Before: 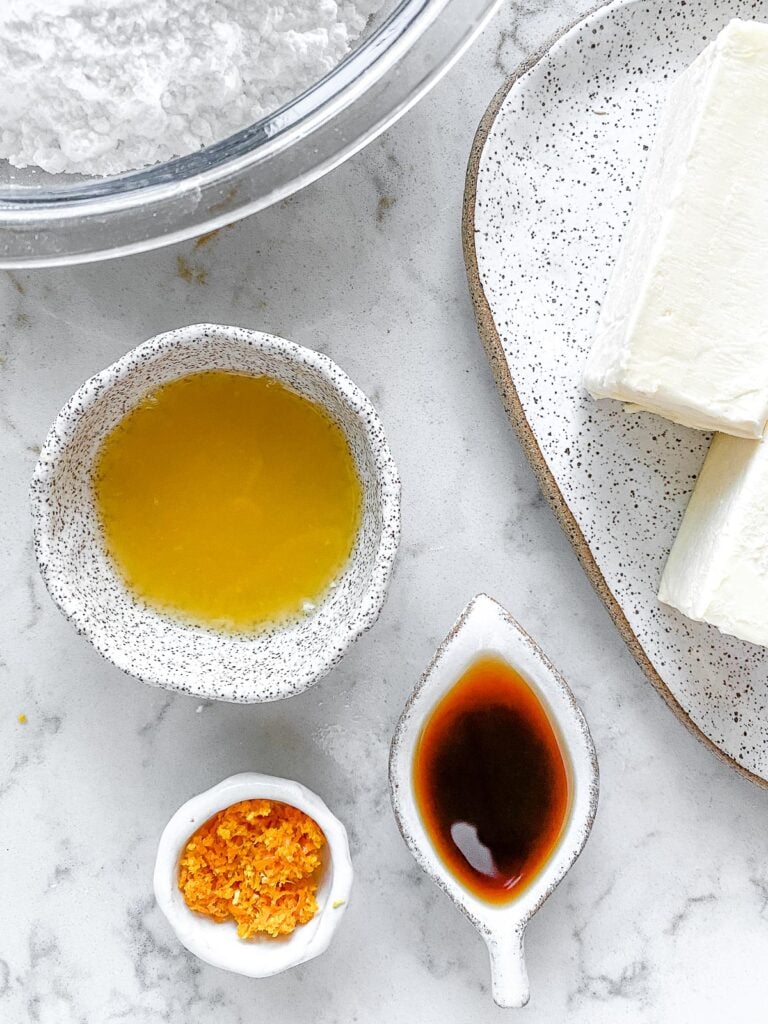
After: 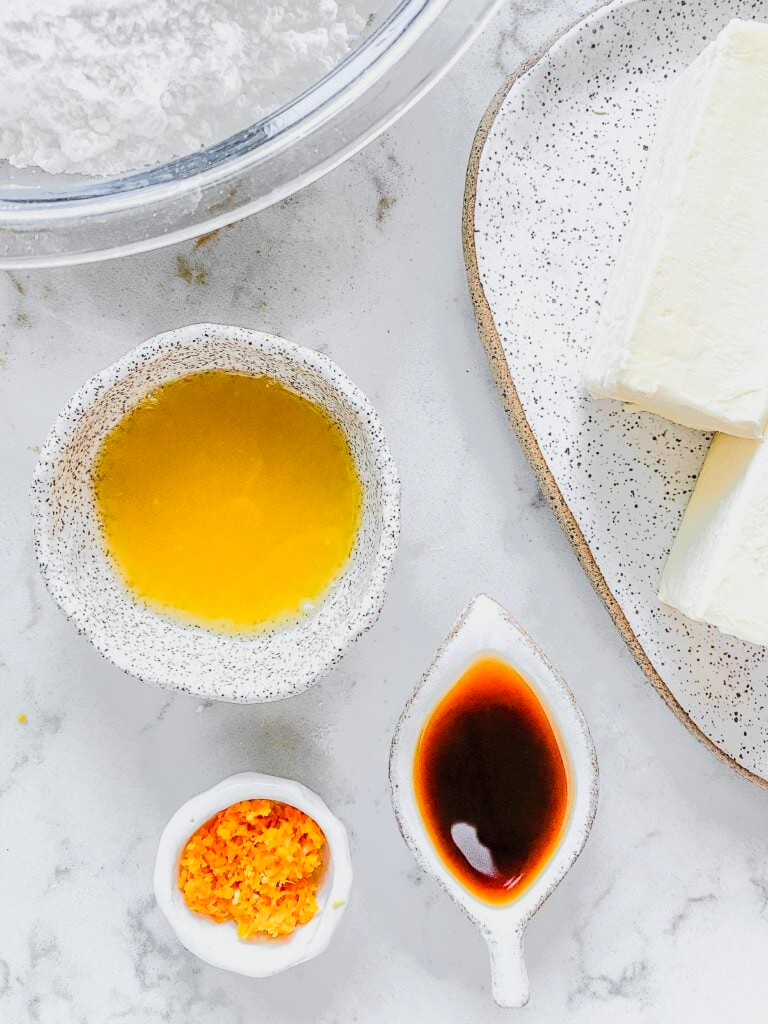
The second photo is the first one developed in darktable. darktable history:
tone equalizer: -7 EV -0.63 EV, -6 EV 1 EV, -5 EV -0.45 EV, -4 EV 0.43 EV, -3 EV 0.41 EV, -2 EV 0.15 EV, -1 EV -0.15 EV, +0 EV -0.39 EV, smoothing diameter 25%, edges refinement/feathering 10, preserve details guided filter
contrast brightness saturation: contrast 0.2, brightness 0.16, saturation 0.22
